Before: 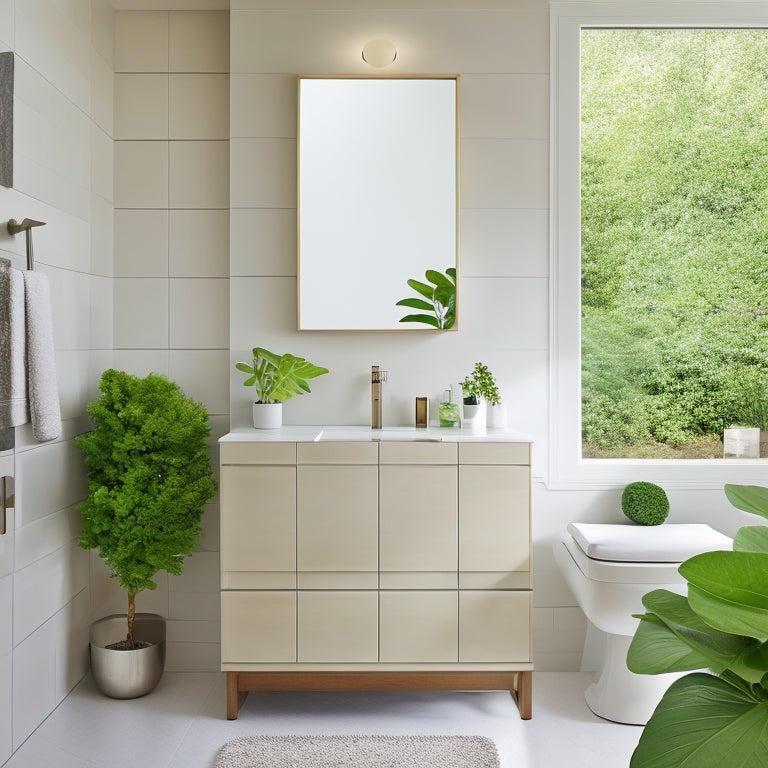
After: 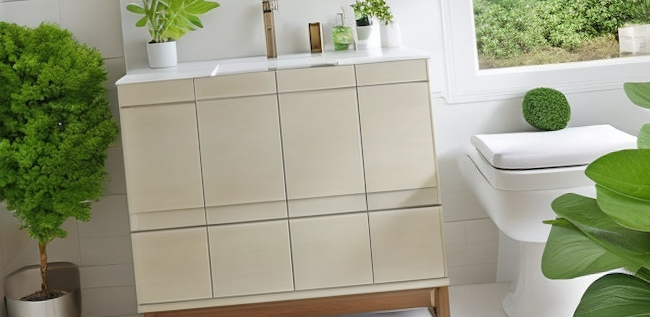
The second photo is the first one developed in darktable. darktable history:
crop and rotate: left 13.306%, top 48.129%, bottom 2.928%
rotate and perspective: rotation -5°, crop left 0.05, crop right 0.952, crop top 0.11, crop bottom 0.89
